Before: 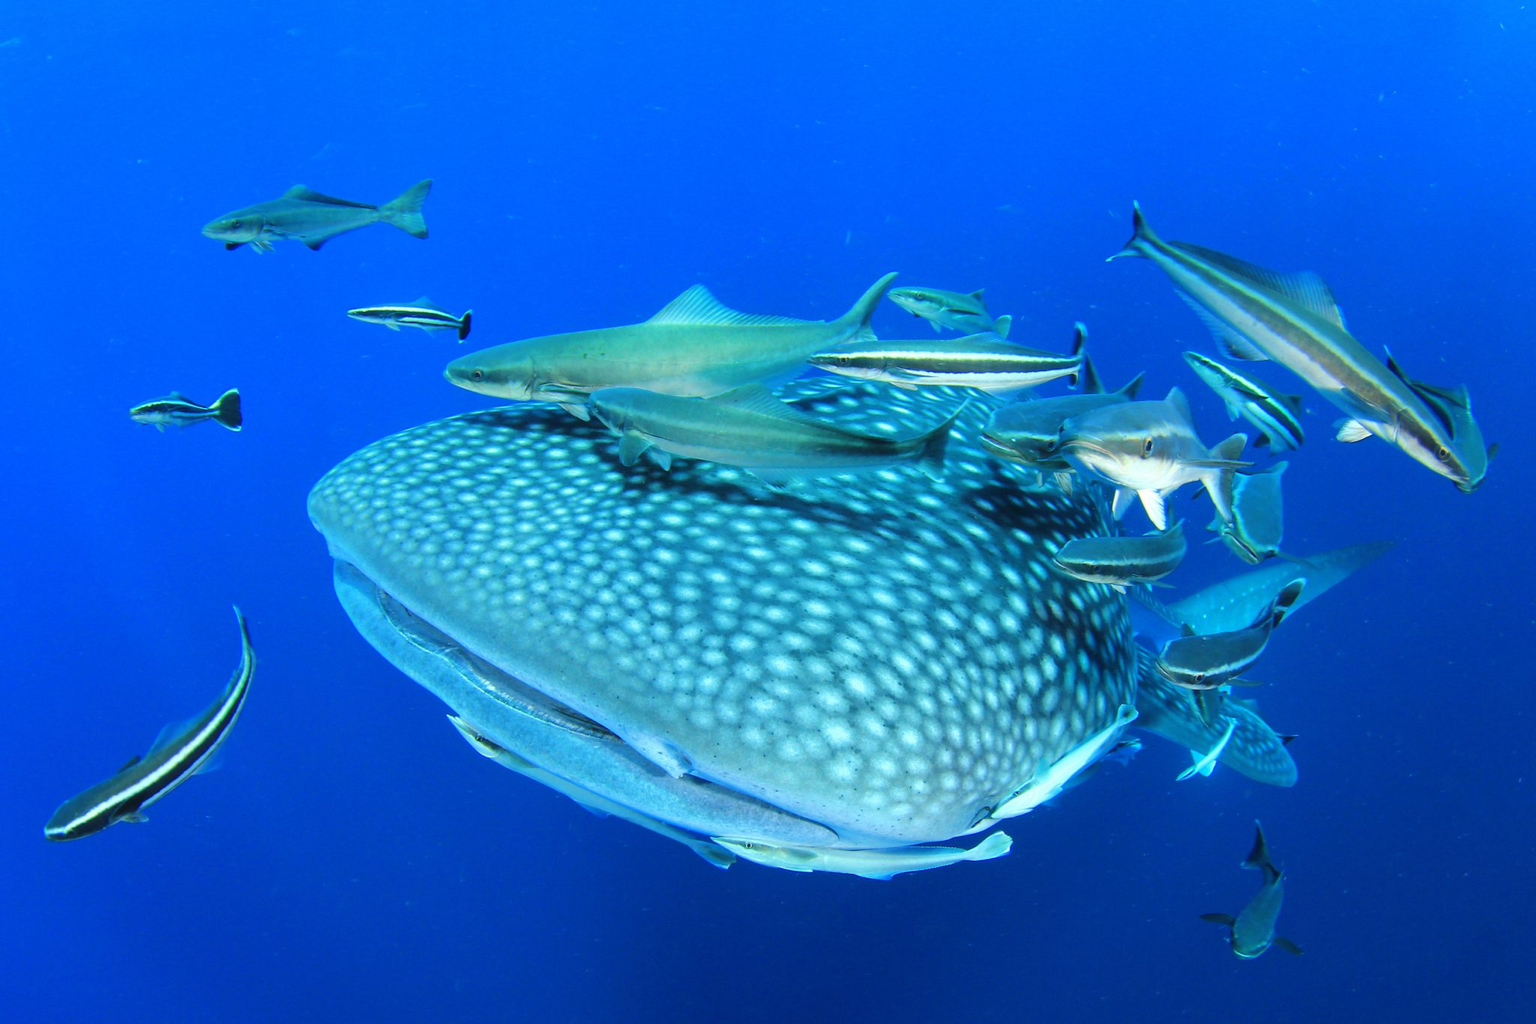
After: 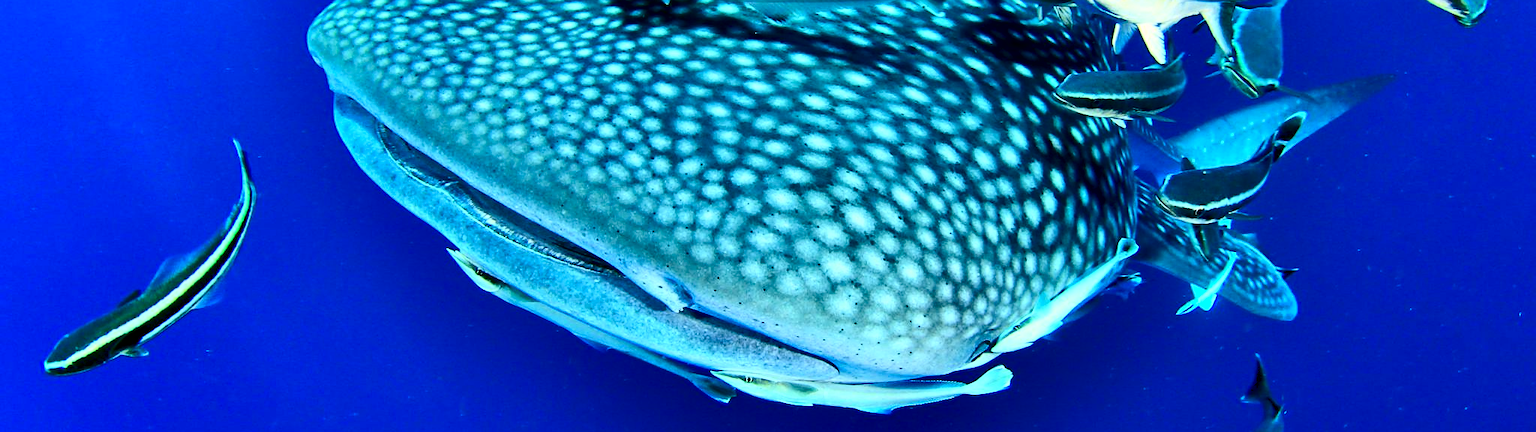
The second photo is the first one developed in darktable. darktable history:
shadows and highlights: soften with gaussian
contrast equalizer: octaves 7, y [[0.6 ×6], [0.55 ×6], [0 ×6], [0 ×6], [0 ×6]]
color zones: curves: ch1 [(0, 0.523) (0.143, 0.545) (0.286, 0.52) (0.429, 0.506) (0.571, 0.503) (0.714, 0.503) (0.857, 0.508) (1, 0.523)]
sharpen: amount 0.499
exposure: black level correction 0, exposure -0.7 EV, compensate exposure bias true, compensate highlight preservation false
contrast brightness saturation: contrast 0.398, brightness 0.052, saturation 0.26
crop: top 45.576%, bottom 12.128%
